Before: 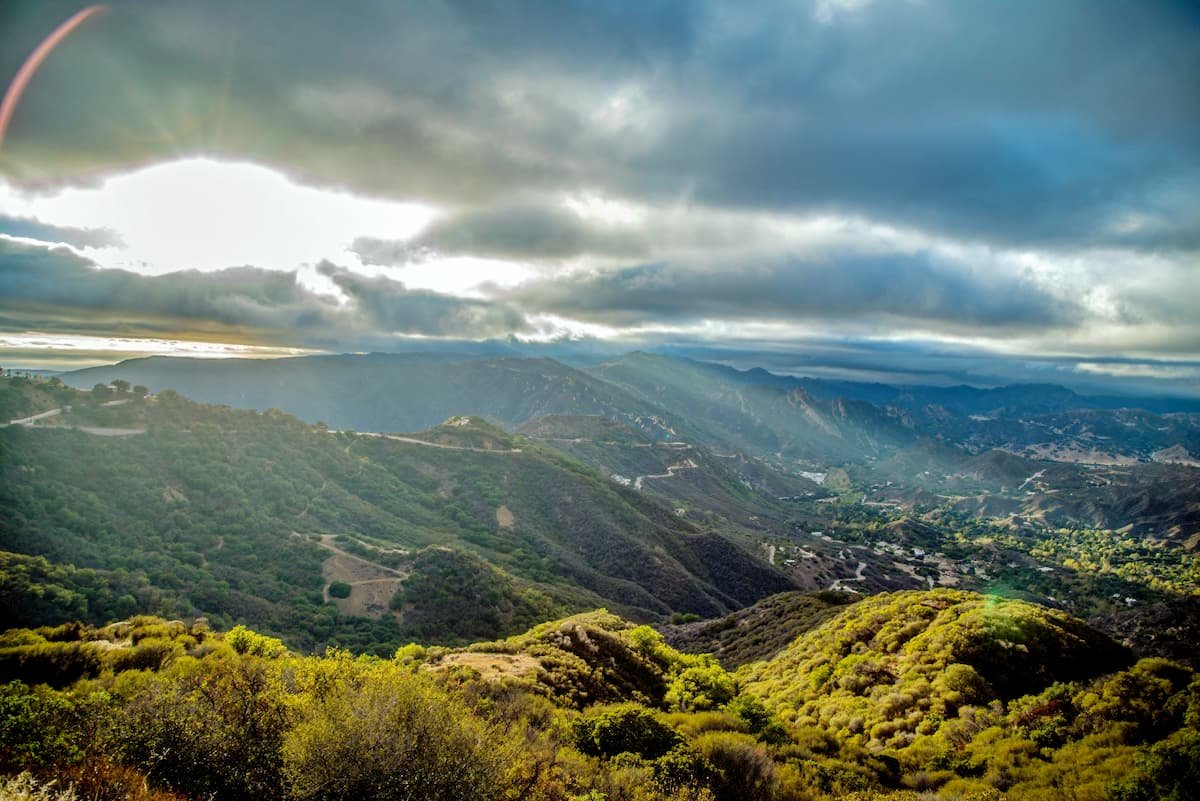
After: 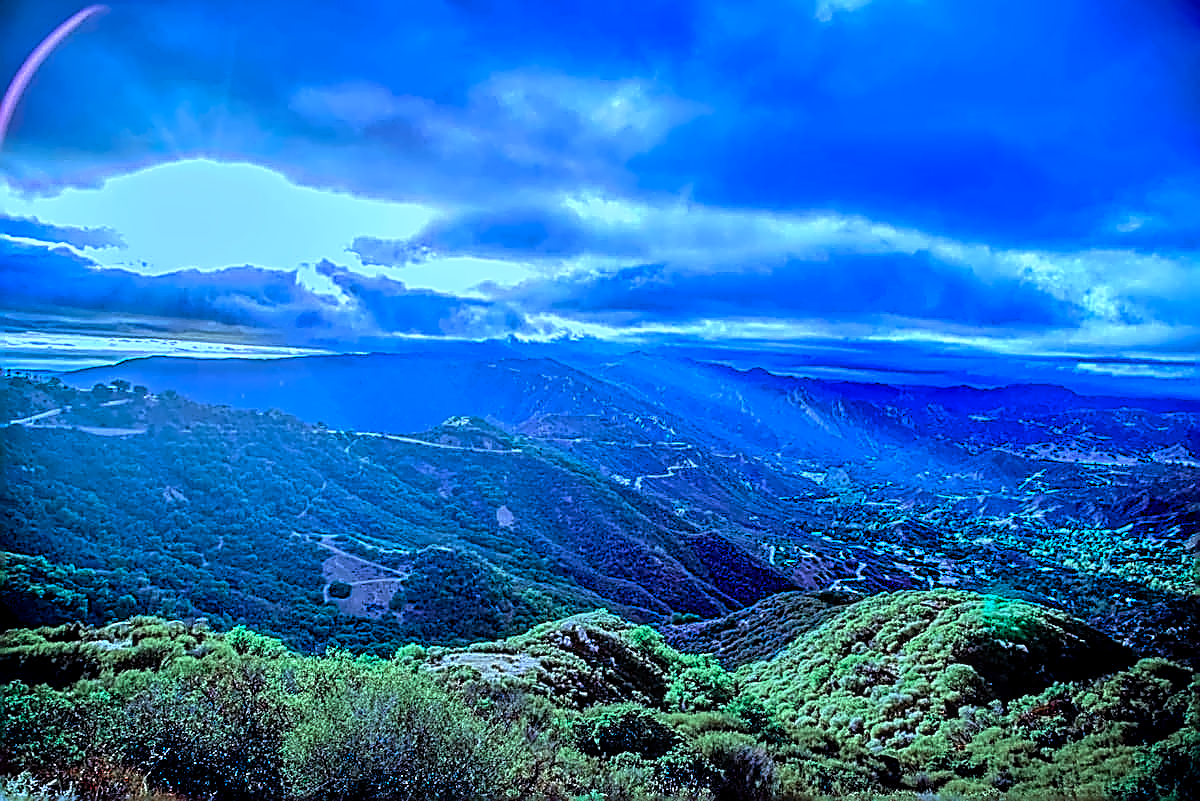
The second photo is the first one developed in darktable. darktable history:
color calibration: output R [0.948, 0.091, -0.04, 0], output G [-0.3, 1.384, -0.085, 0], output B [-0.108, 0.061, 1.08, 0], illuminant as shot in camera, x 0.484, y 0.43, temperature 2405.29 K
color equalizer: hue › orange 17, brightness › red 0.9, node placement -23°
local contrast: on, module defaults
lens correction: correction method embedded metadata, crop 3.48, focal 6.9, aperture 1.7, distance 0.238, camera "Pixel 9 Pro", lens "Pixel 9 Pro back camera 6.9mm f/1.7"
denoise (profiled): patch size 2, preserve shadows 1.02, bias correction -0.395, scattering 0.3, a [0, 0, 0], compensate highlight preservation false
haze removal: on, module defaults
sharpen: amount 2
raw chromatic aberrations: on, module defaults
